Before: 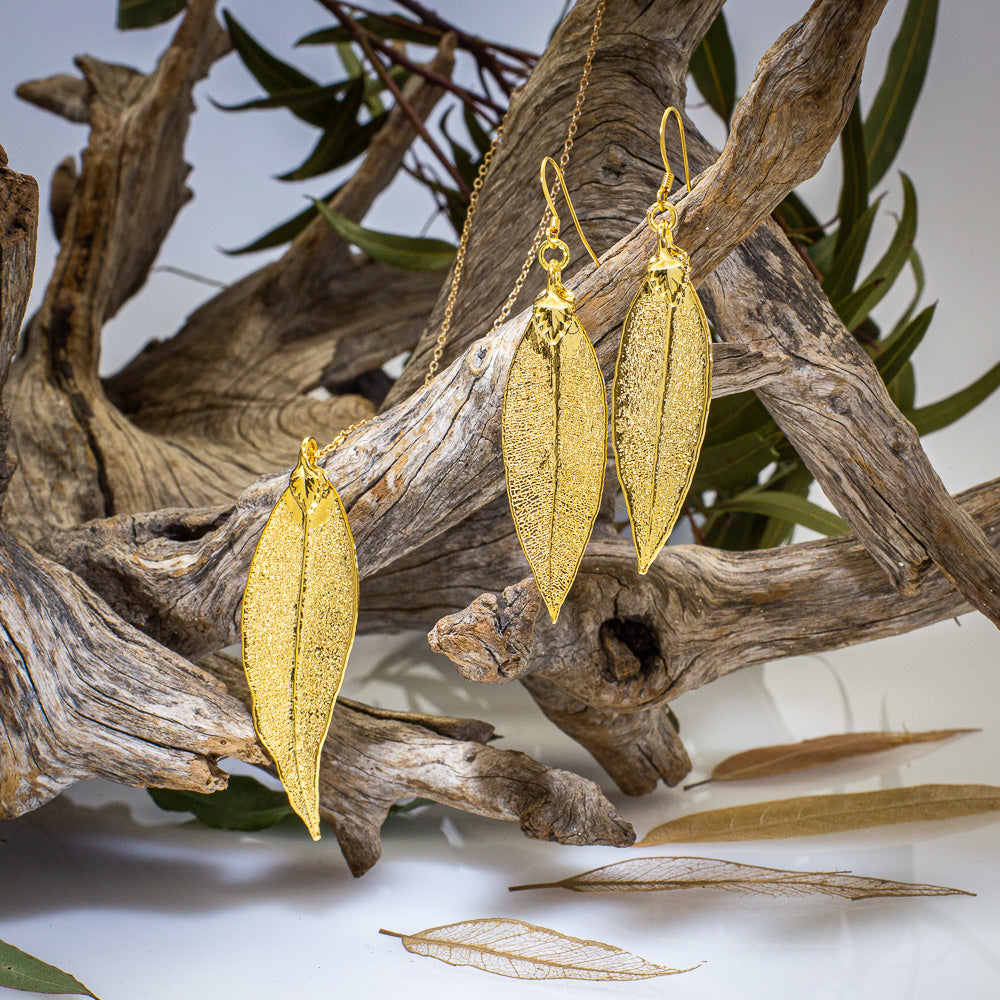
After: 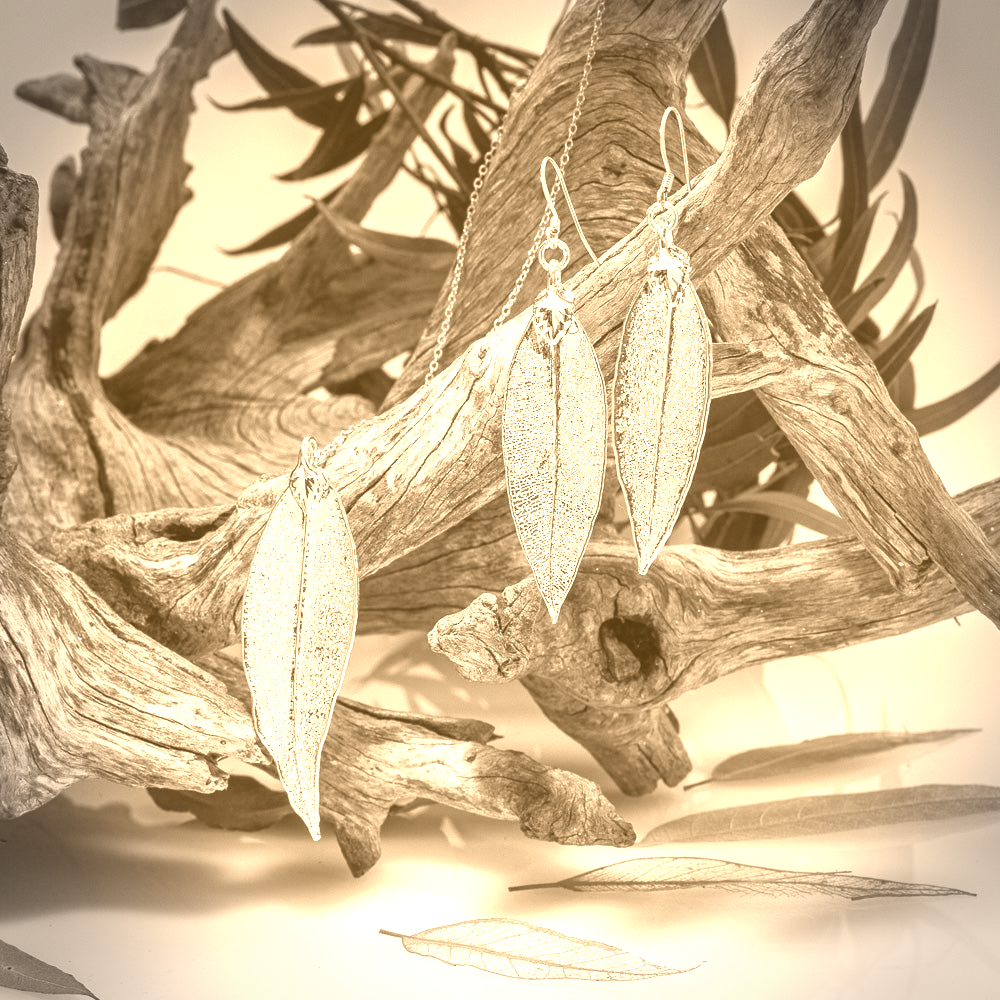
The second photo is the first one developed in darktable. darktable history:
colorize: hue 28.8°, source mix 100%
vignetting: dithering 8-bit output, unbound false
